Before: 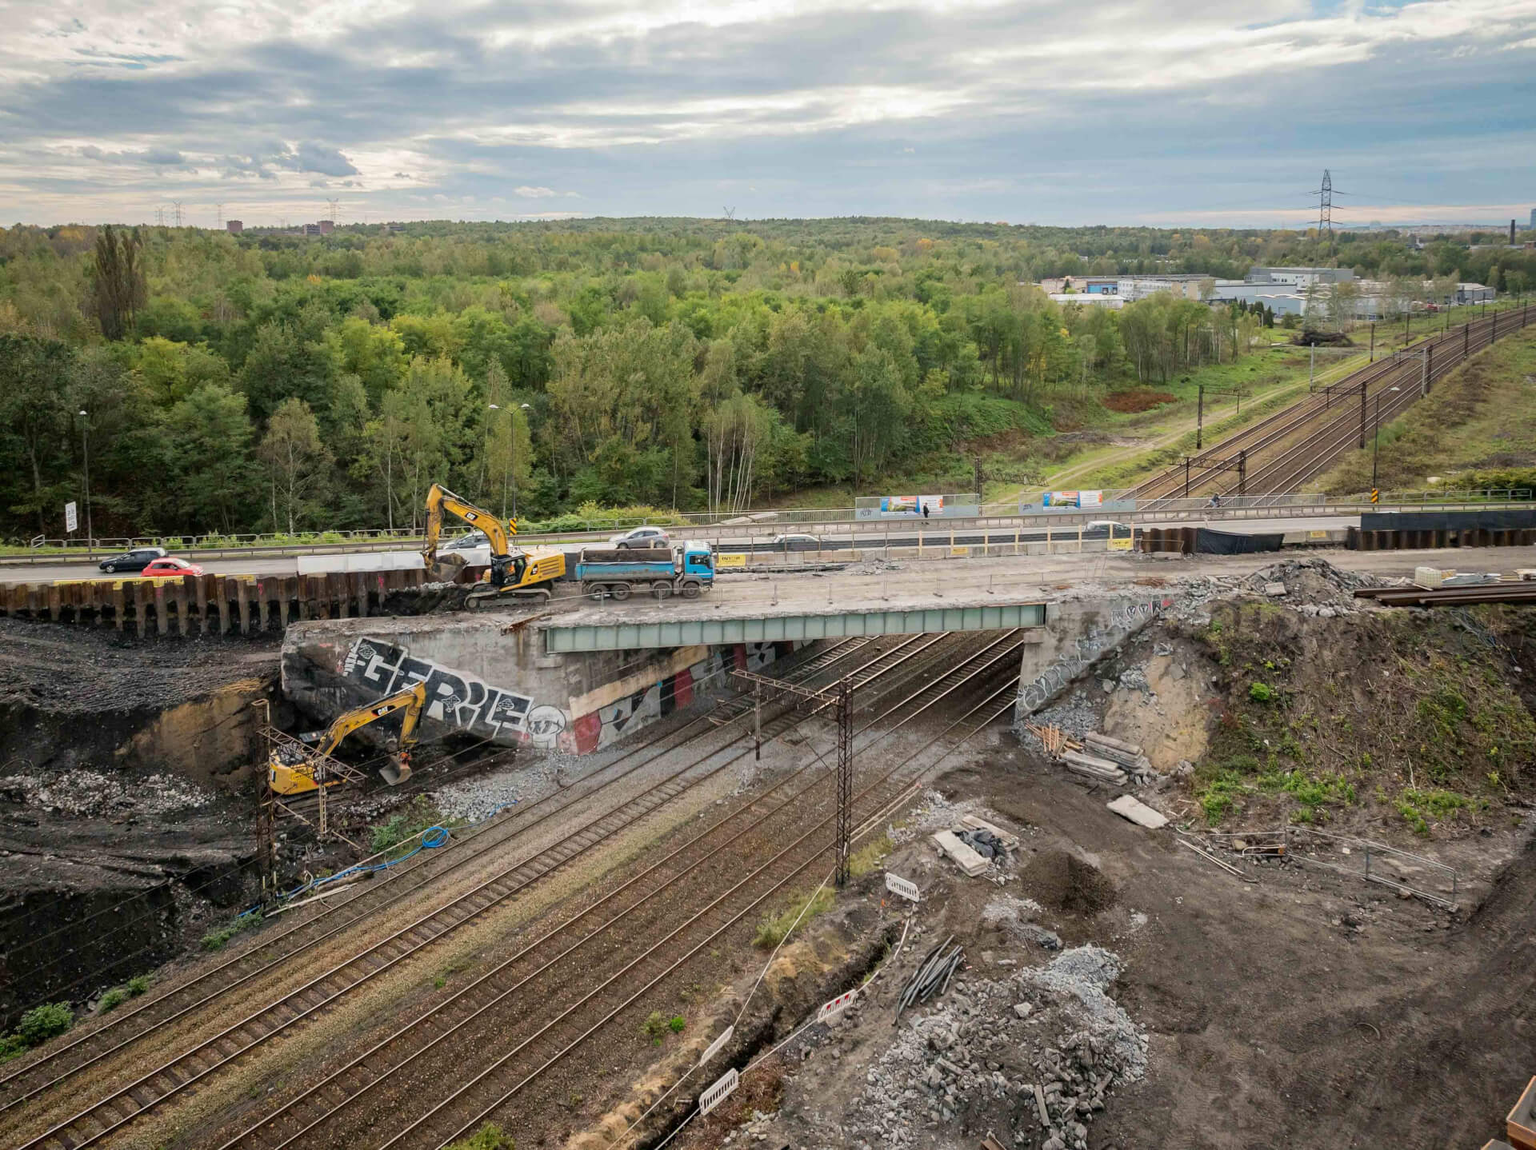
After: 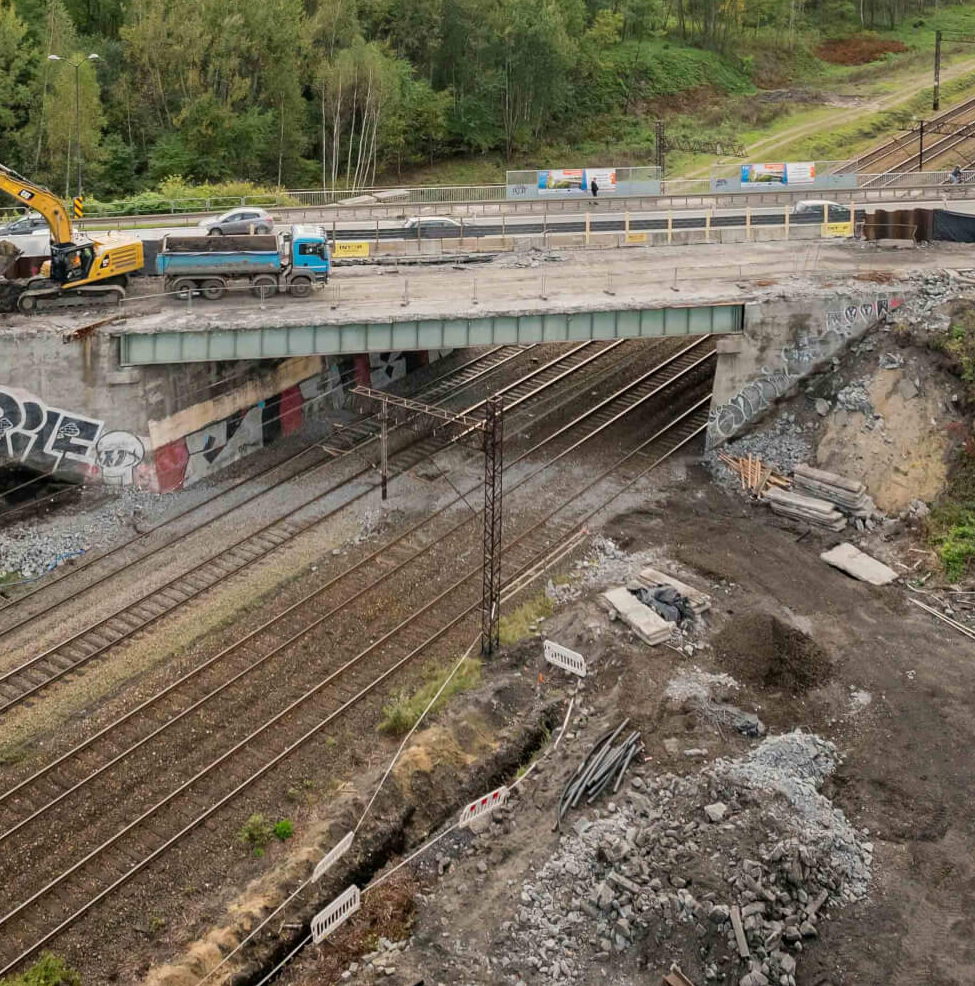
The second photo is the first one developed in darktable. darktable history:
crop and rotate: left 29.339%, top 31.368%, right 19.829%
